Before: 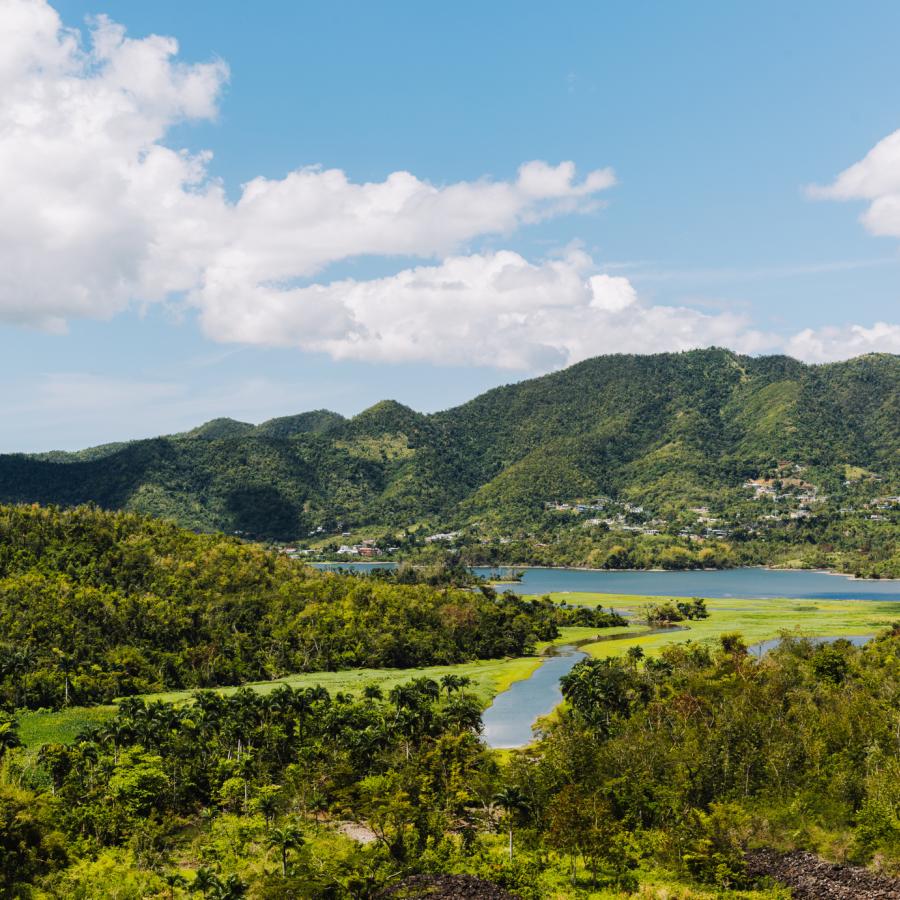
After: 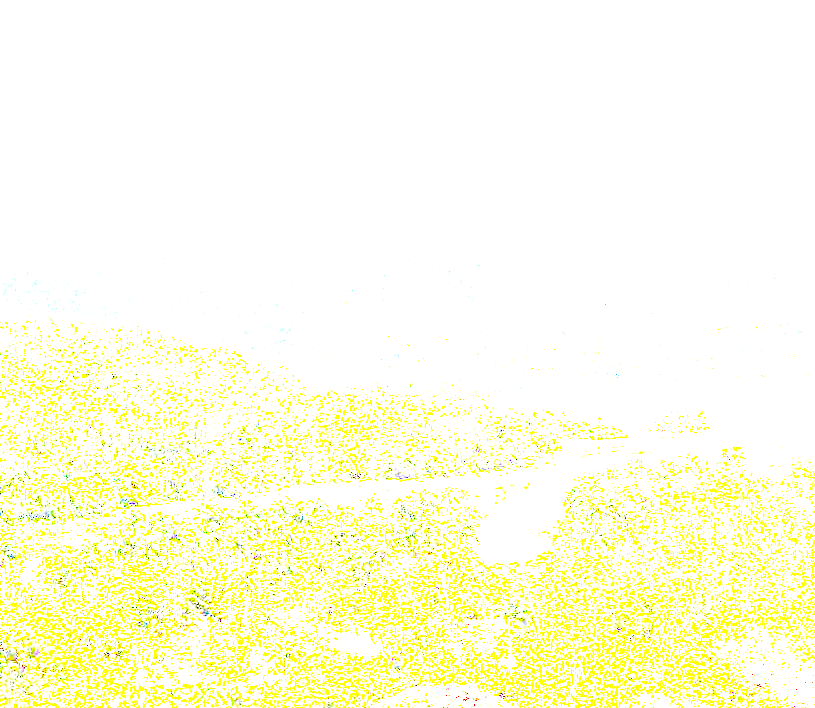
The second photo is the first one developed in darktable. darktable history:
crop: top 20.916%, right 9.437%, bottom 0.316%
exposure: exposure 8 EV, compensate highlight preservation false
